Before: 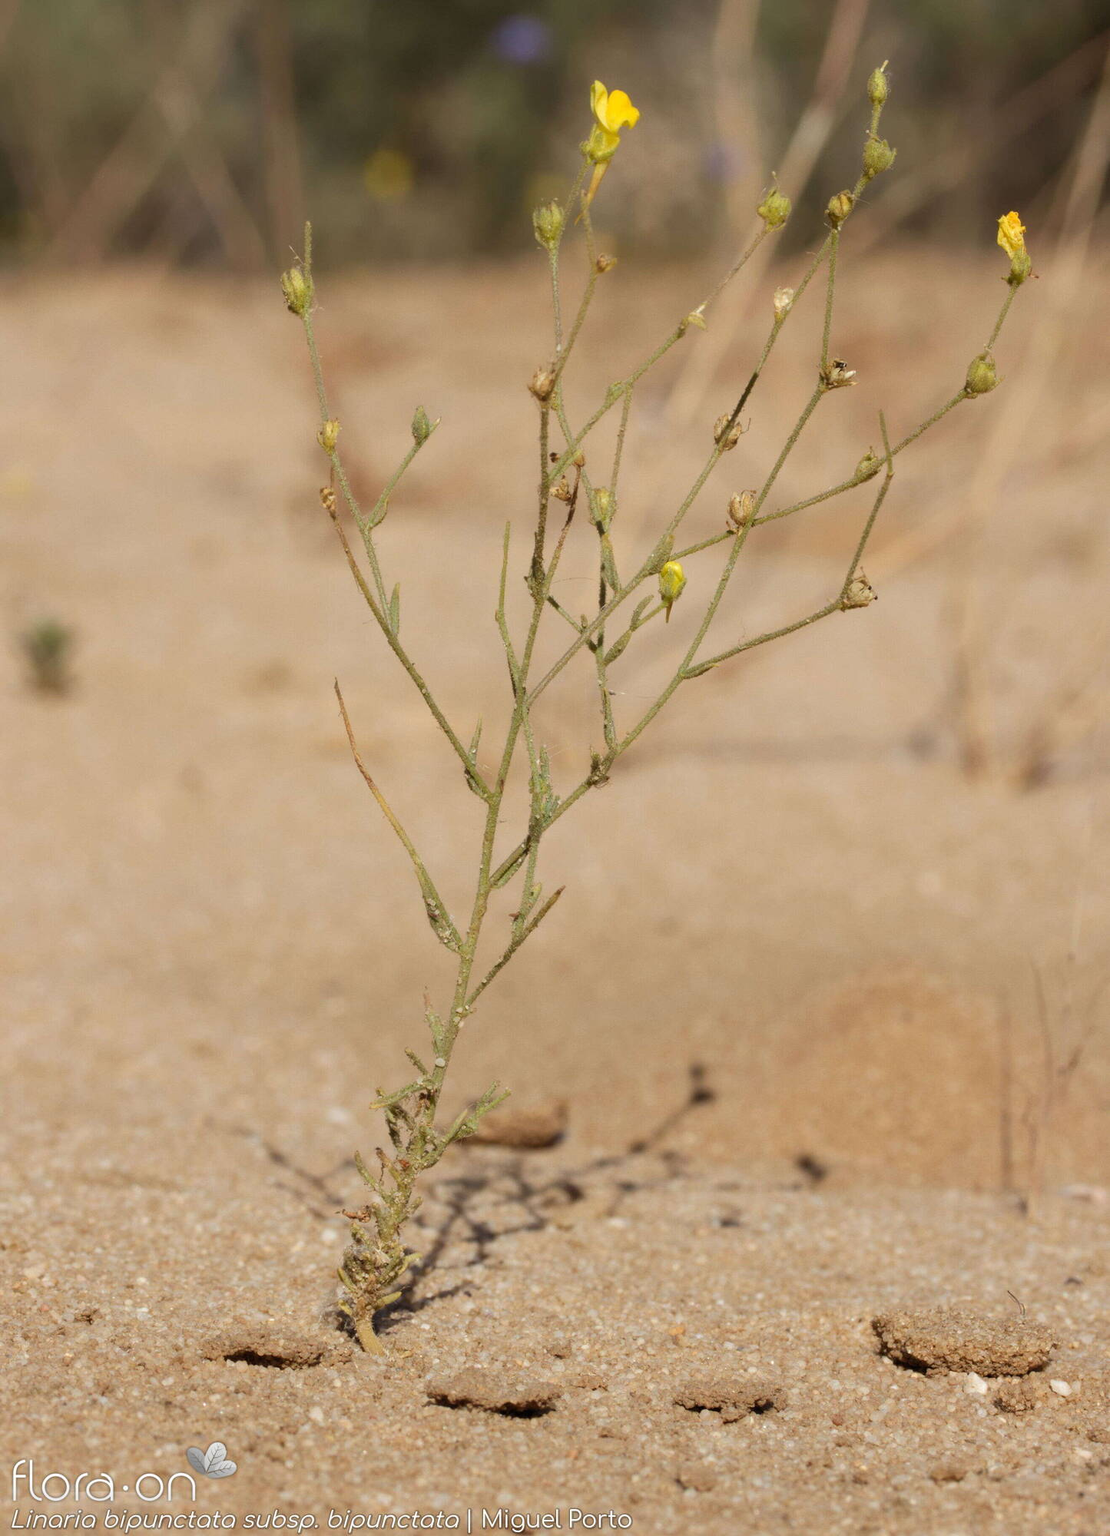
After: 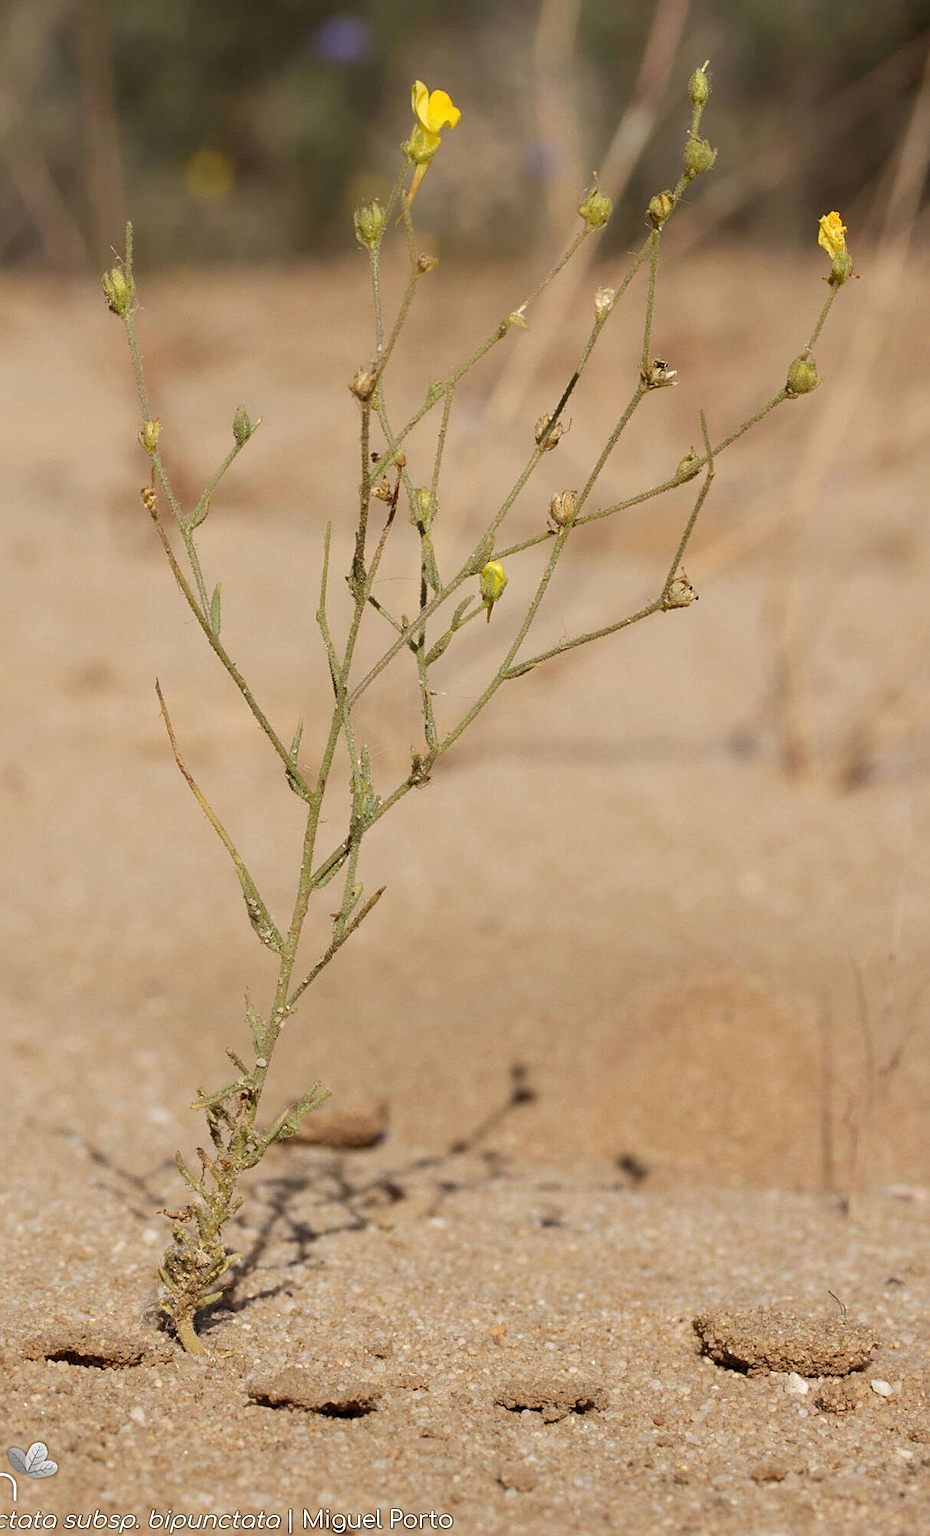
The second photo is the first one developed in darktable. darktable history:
sharpen: amount 0.497
crop: left 16.129%
